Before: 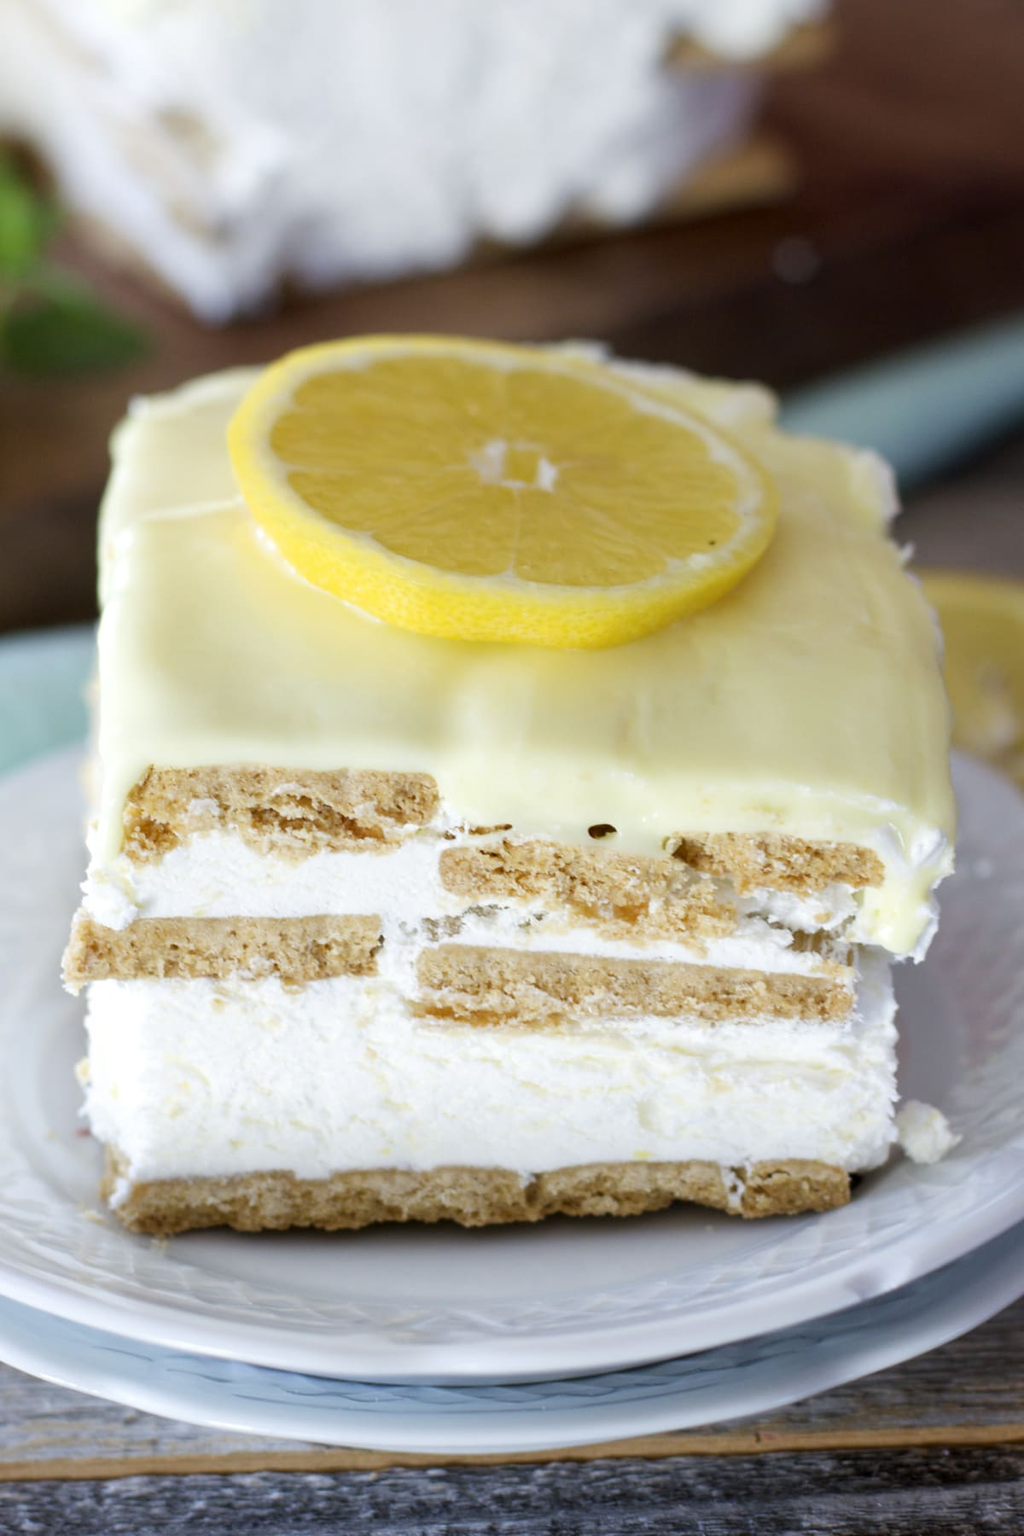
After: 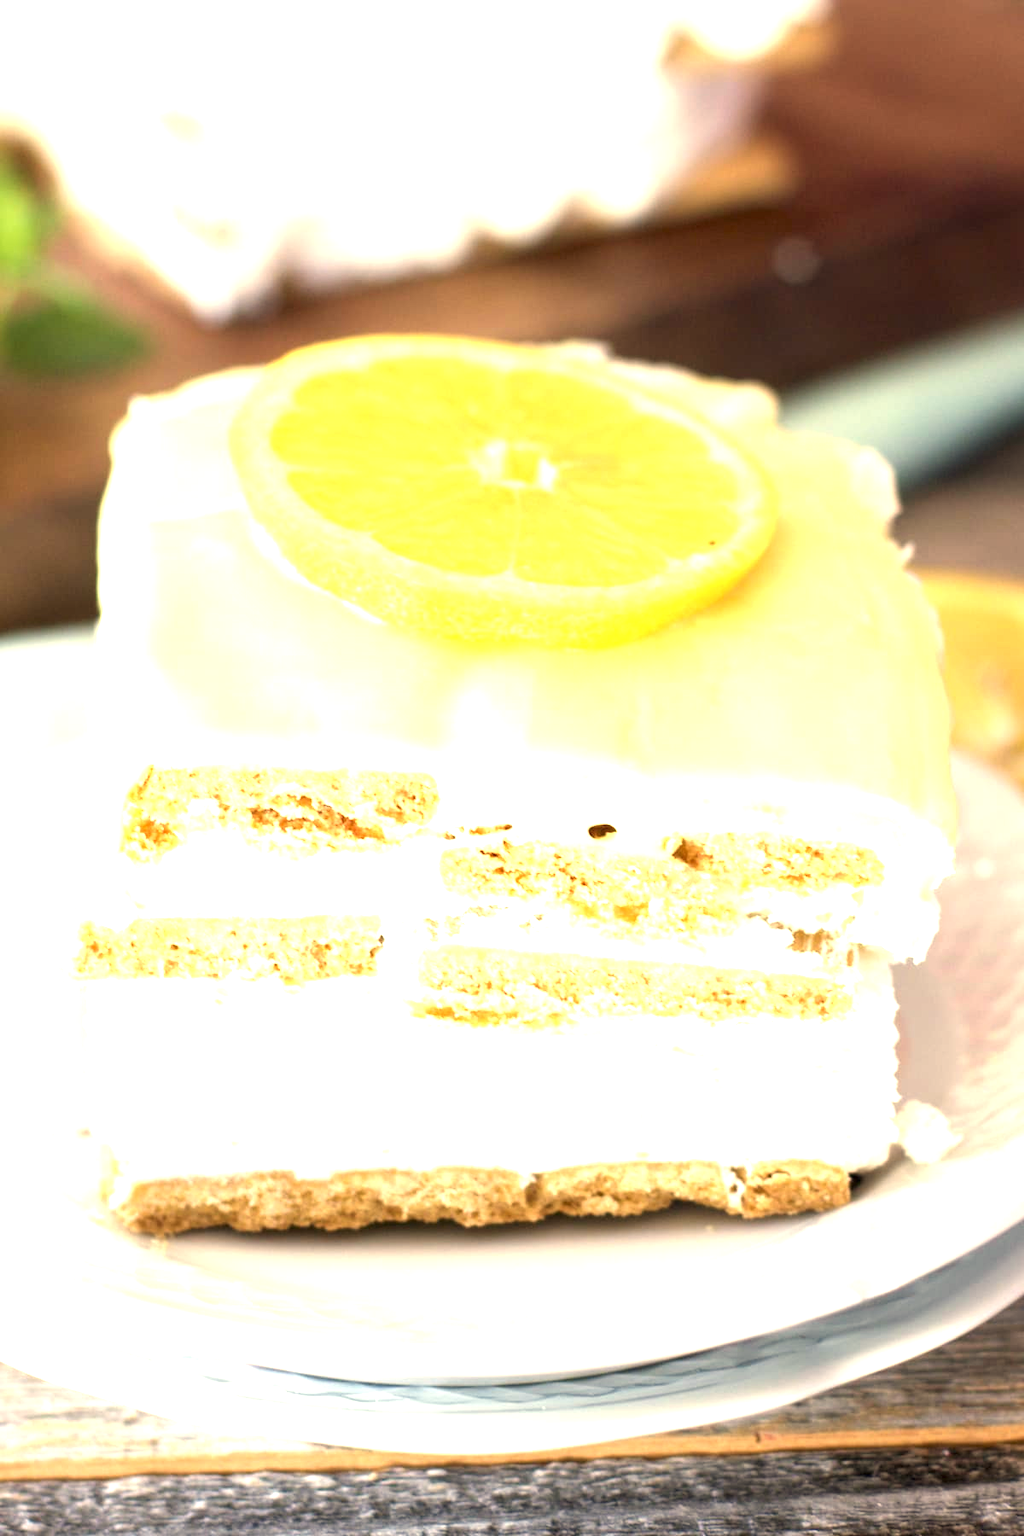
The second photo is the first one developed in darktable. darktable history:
exposure: black level correction 0, exposure 1.675 EV, compensate exposure bias true, compensate highlight preservation false
white balance: red 1.138, green 0.996, blue 0.812
